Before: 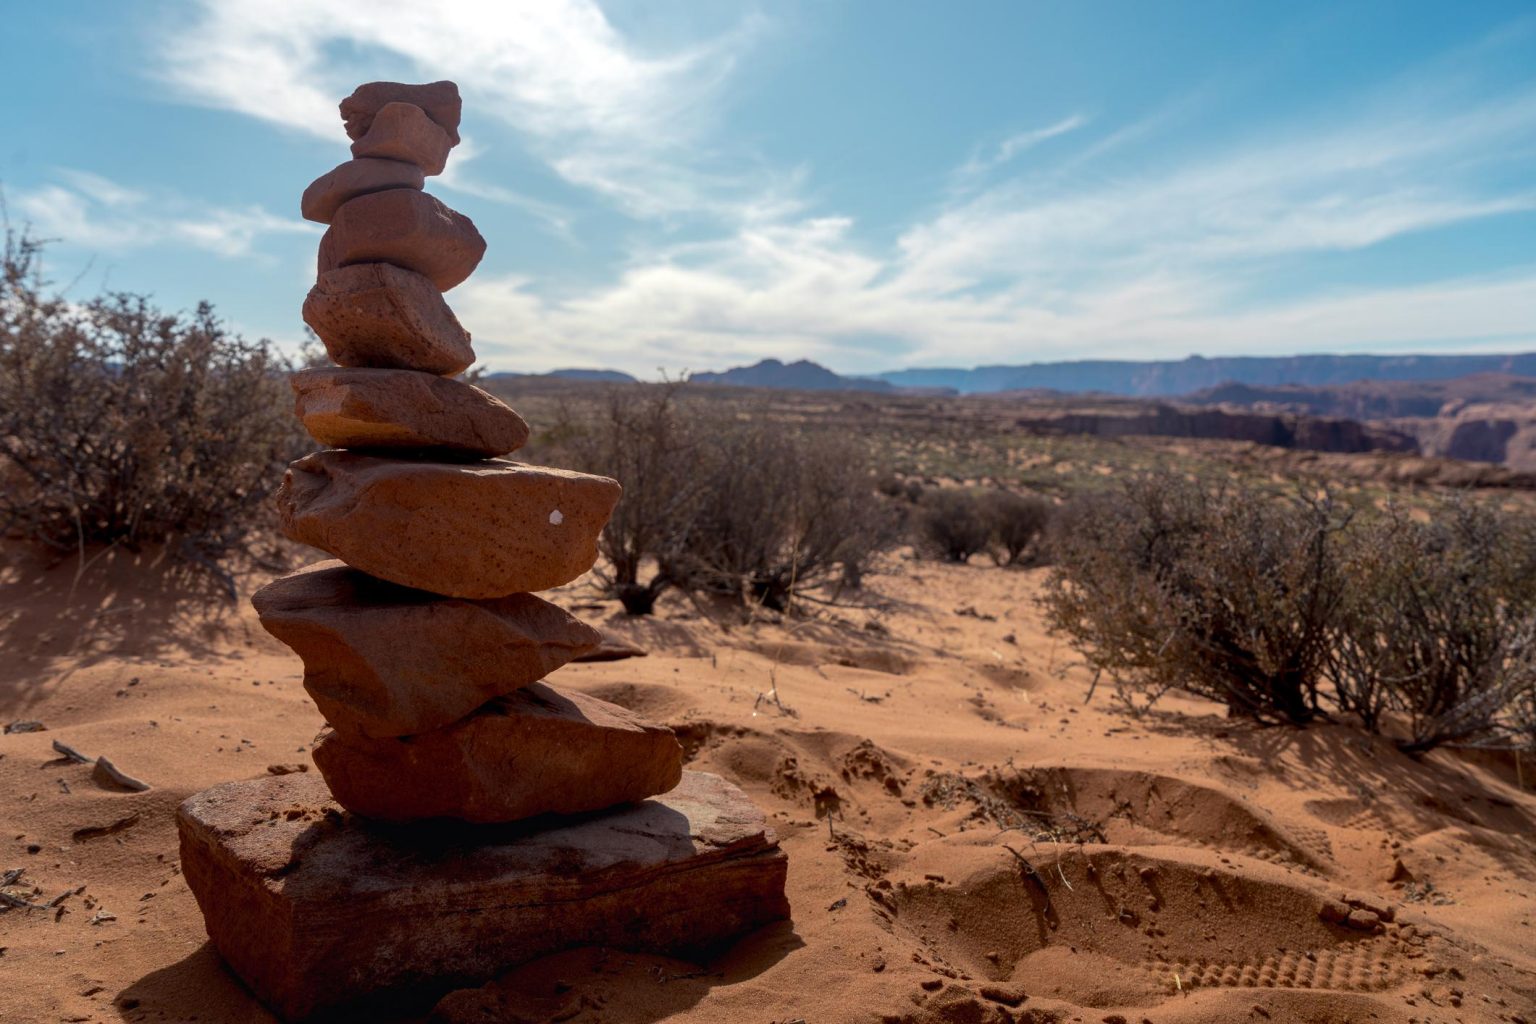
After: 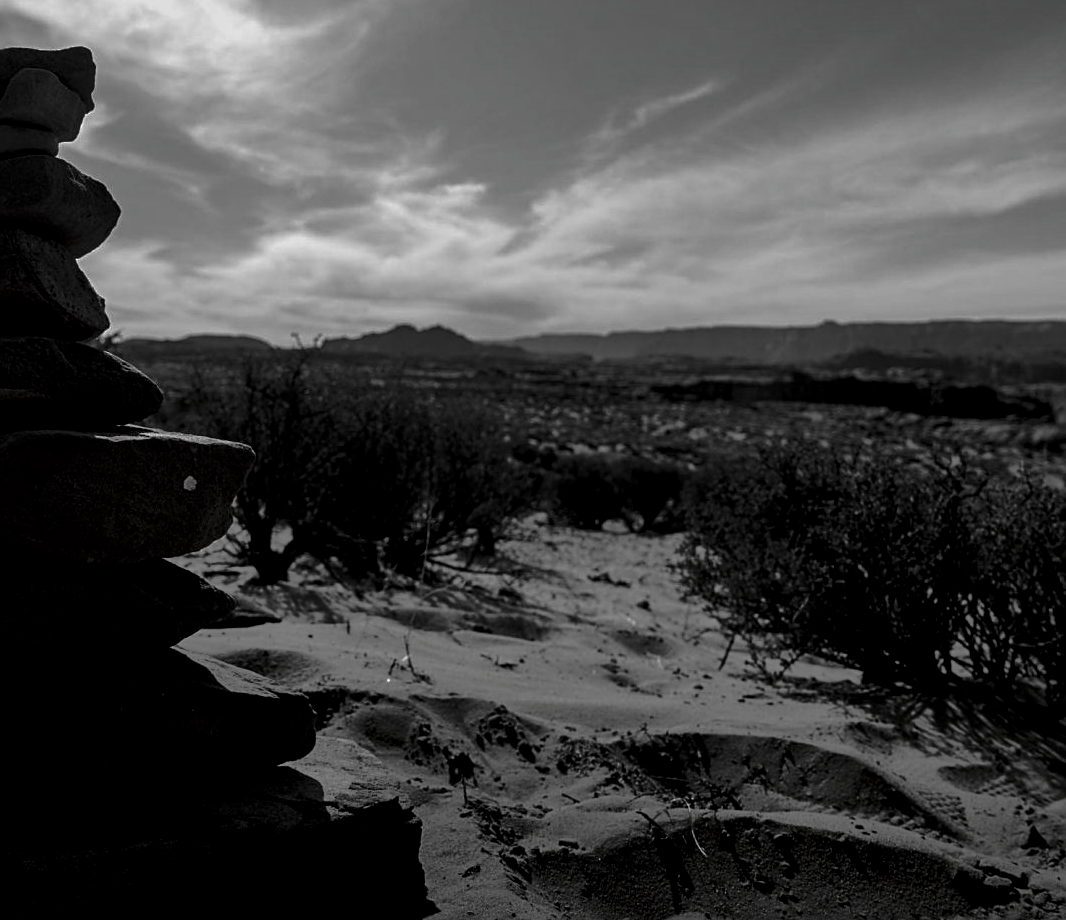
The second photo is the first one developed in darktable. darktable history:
sharpen: on, module defaults
crop and rotate: left 23.852%, top 3.351%, right 6.696%, bottom 6.723%
shadows and highlights: on, module defaults
contrast brightness saturation: contrast -0.031, brightness -0.572, saturation -0.995
exposure: black level correction 0.027, exposure -0.073 EV, compensate highlight preservation false
